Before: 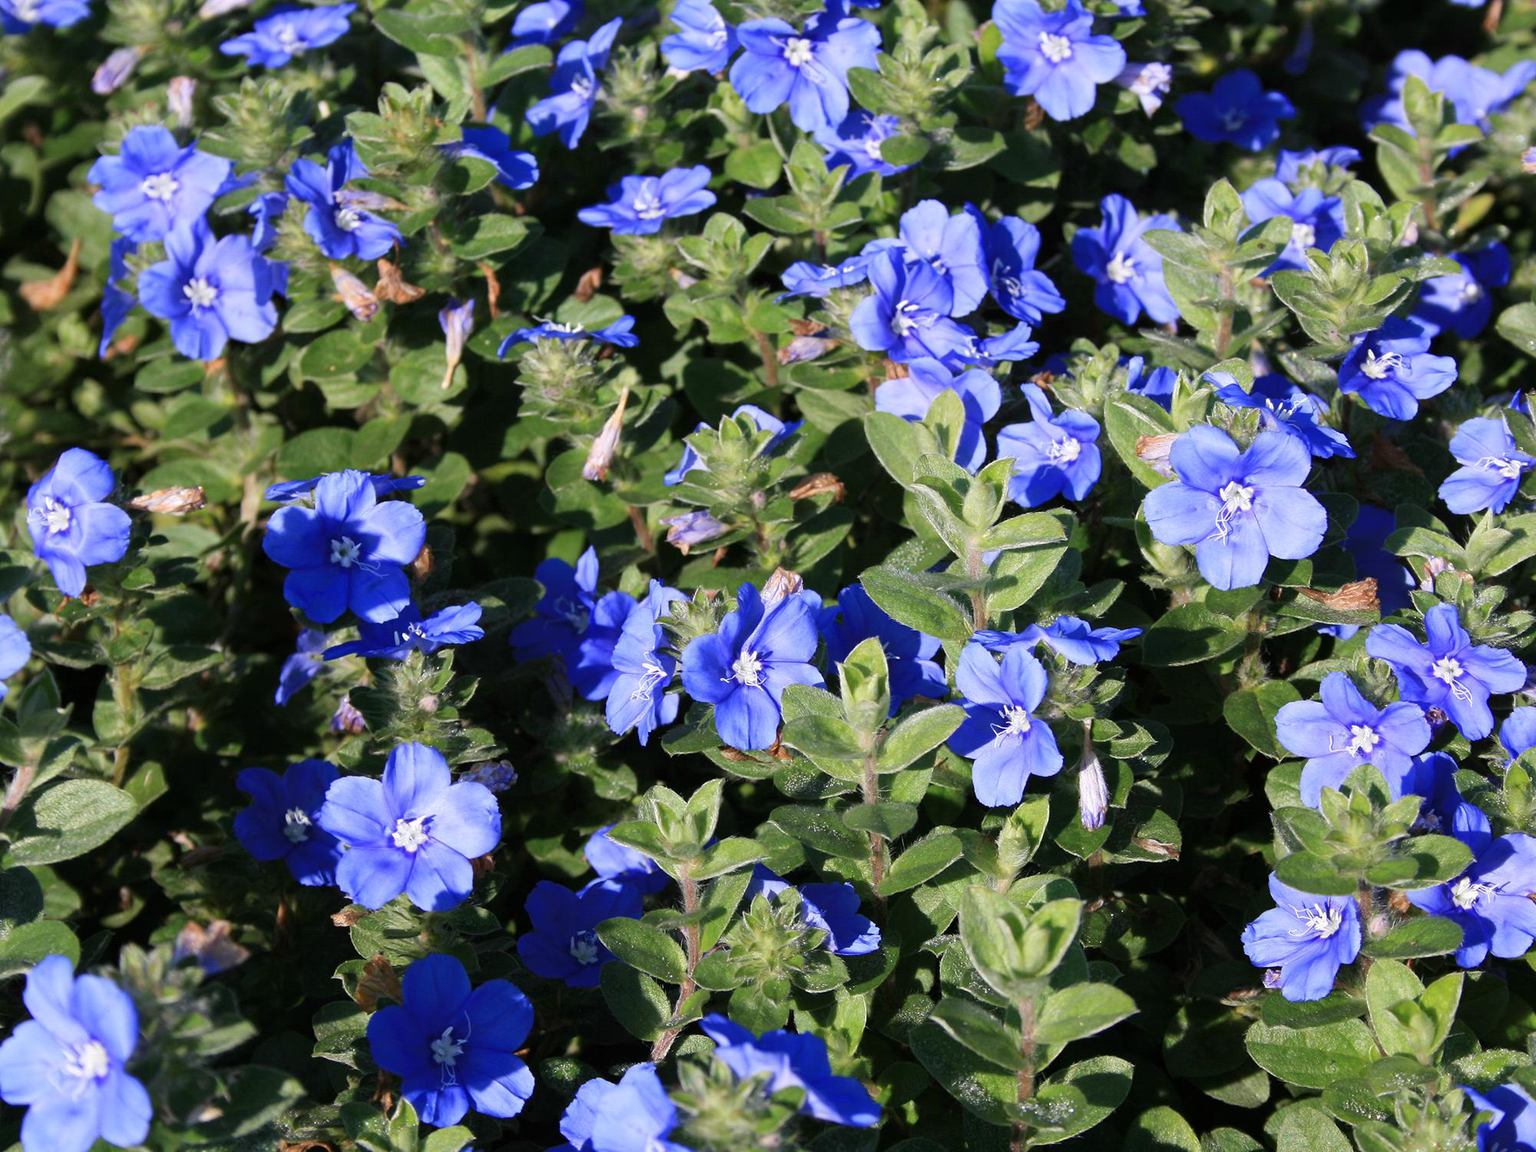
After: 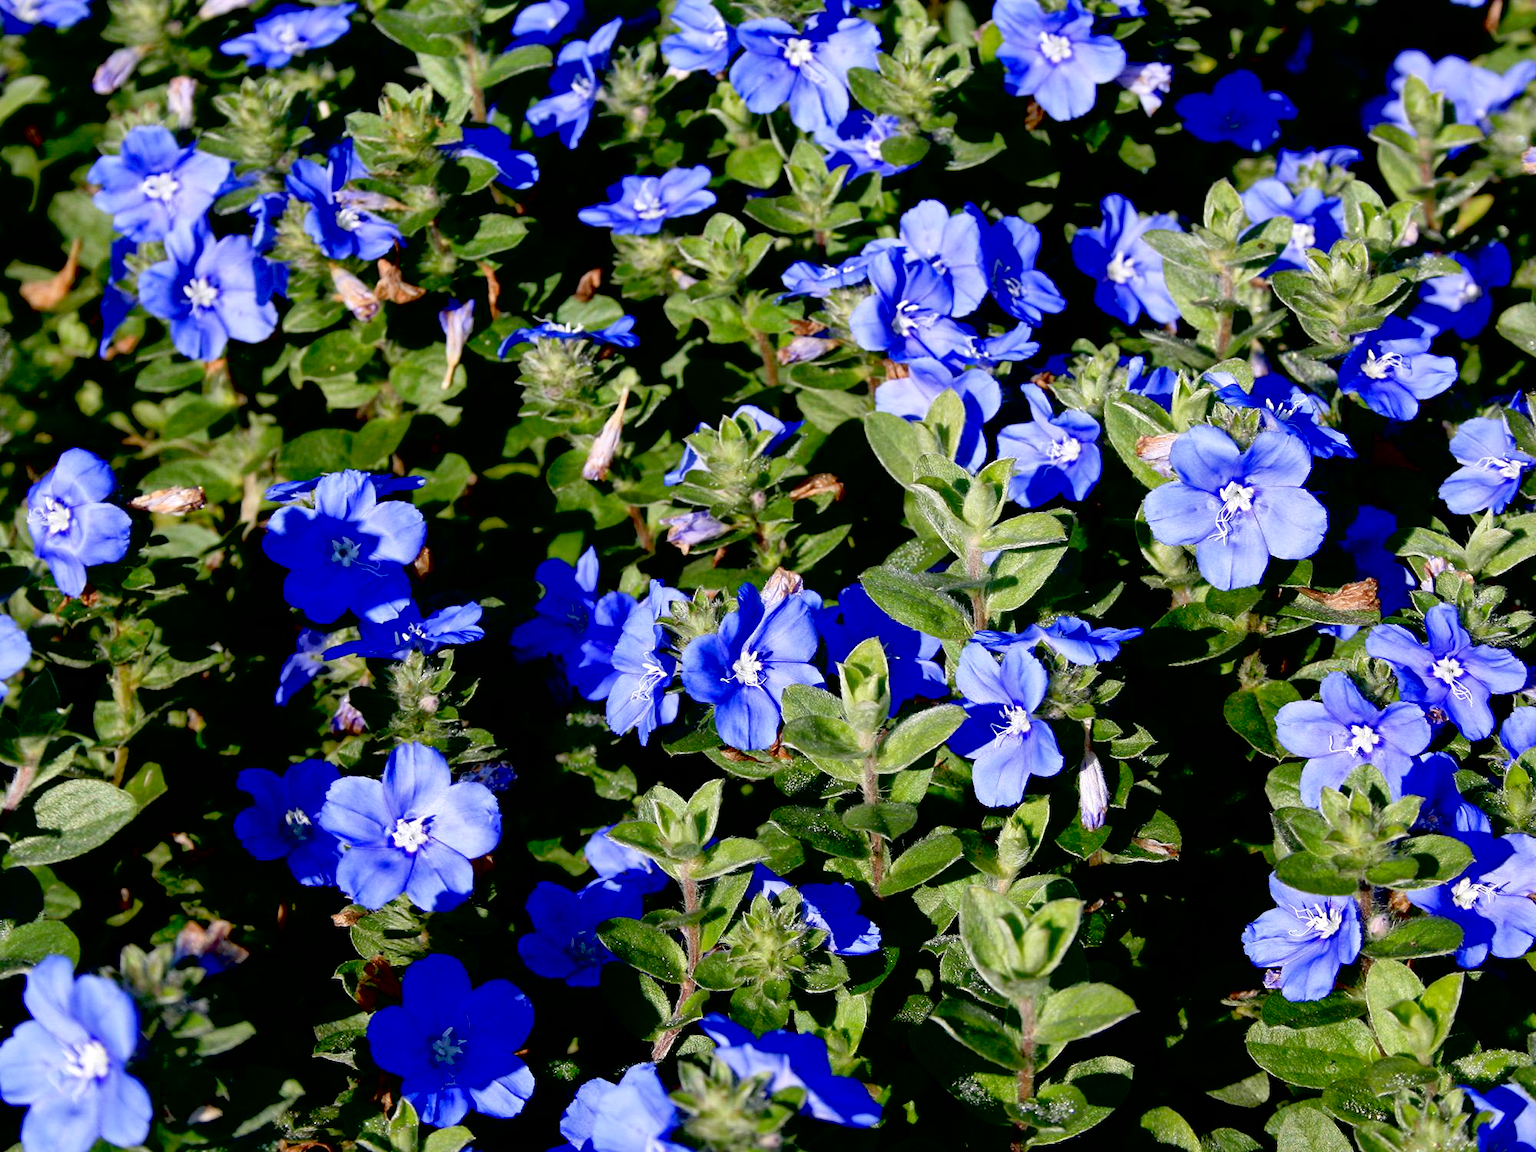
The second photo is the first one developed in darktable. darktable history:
exposure: black level correction 0.048, exposure 0.012 EV, compensate exposure bias true, compensate highlight preservation false
local contrast: mode bilateral grid, contrast 20, coarseness 50, detail 149%, midtone range 0.2
